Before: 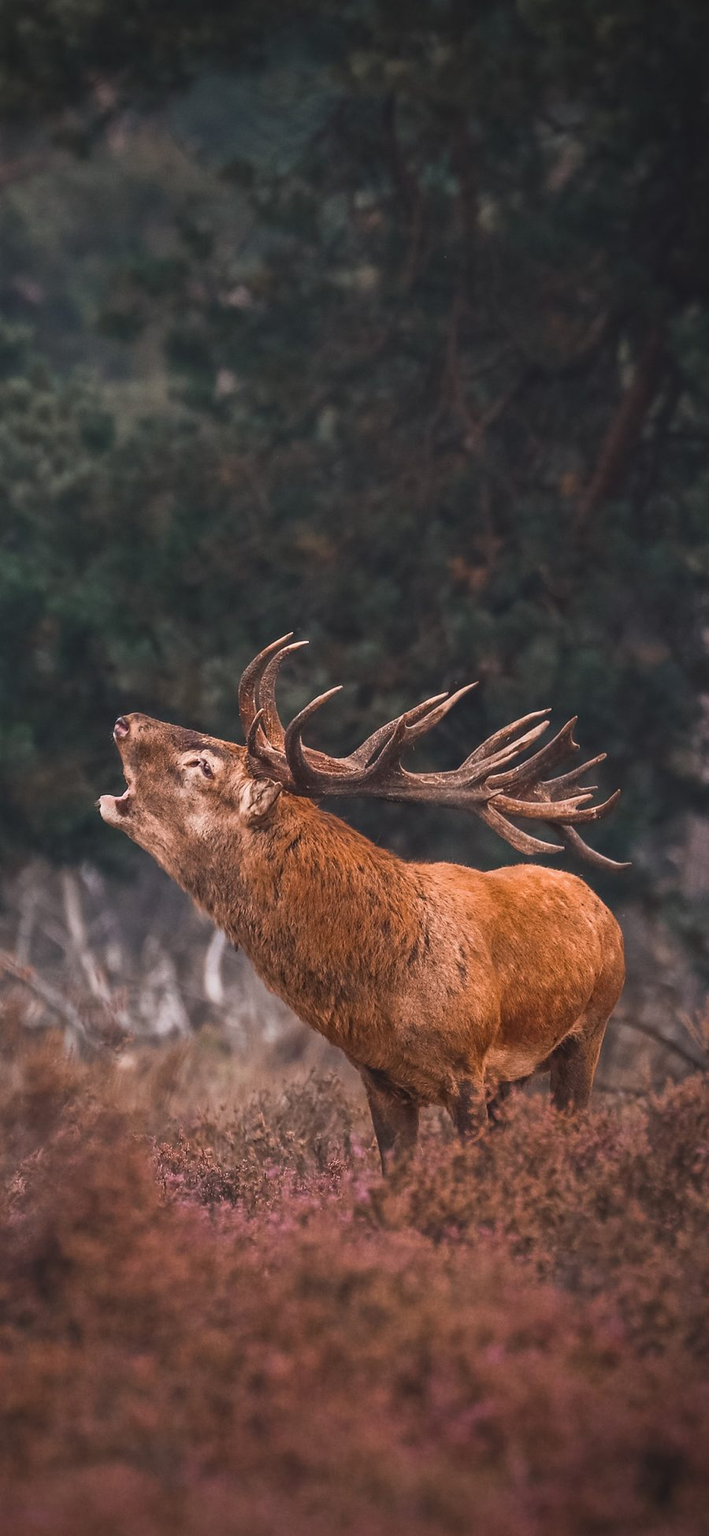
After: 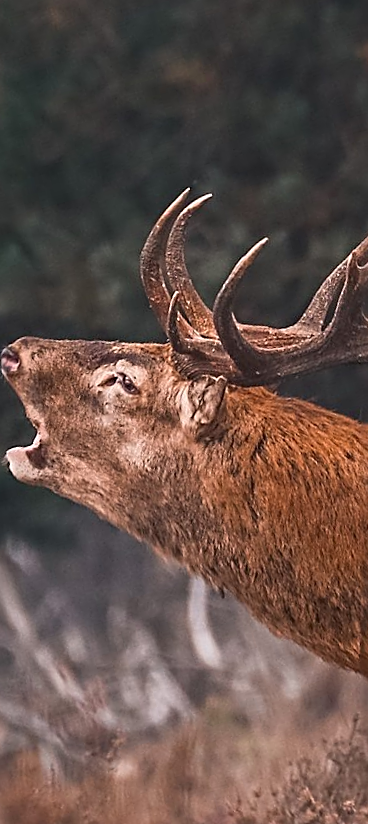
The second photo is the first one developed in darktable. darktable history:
crop and rotate: left 21.77%, top 18.528%, right 44.676%, bottom 2.997%
sharpen: radius 2.584, amount 0.688
rotate and perspective: rotation -14.8°, crop left 0.1, crop right 0.903, crop top 0.25, crop bottom 0.748
